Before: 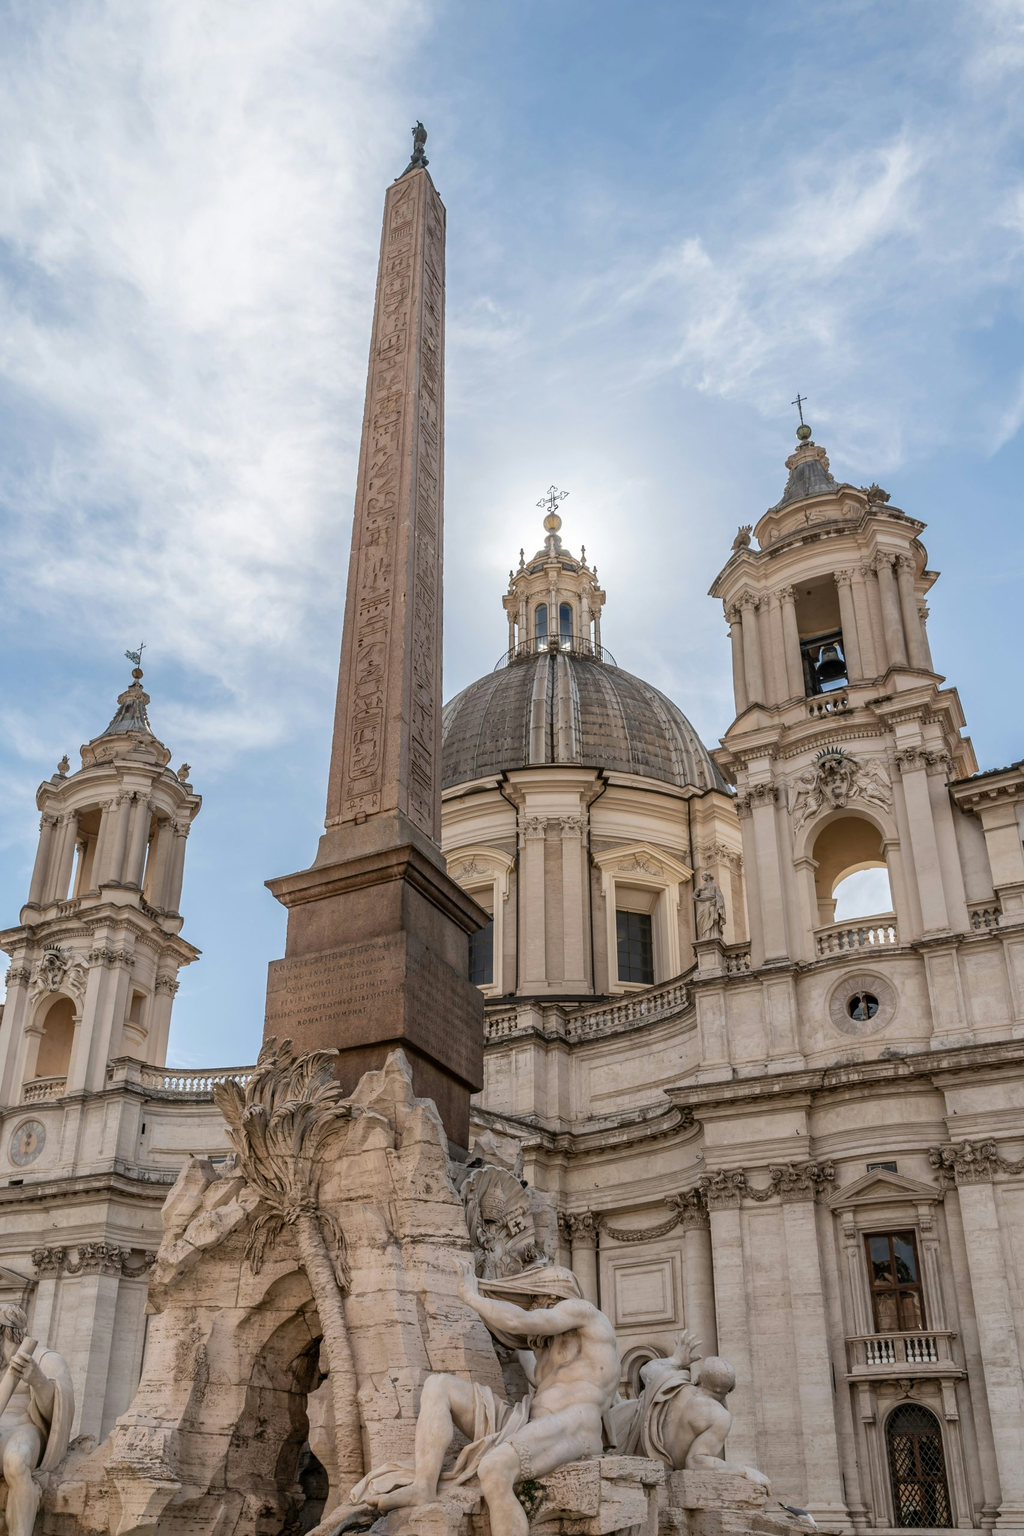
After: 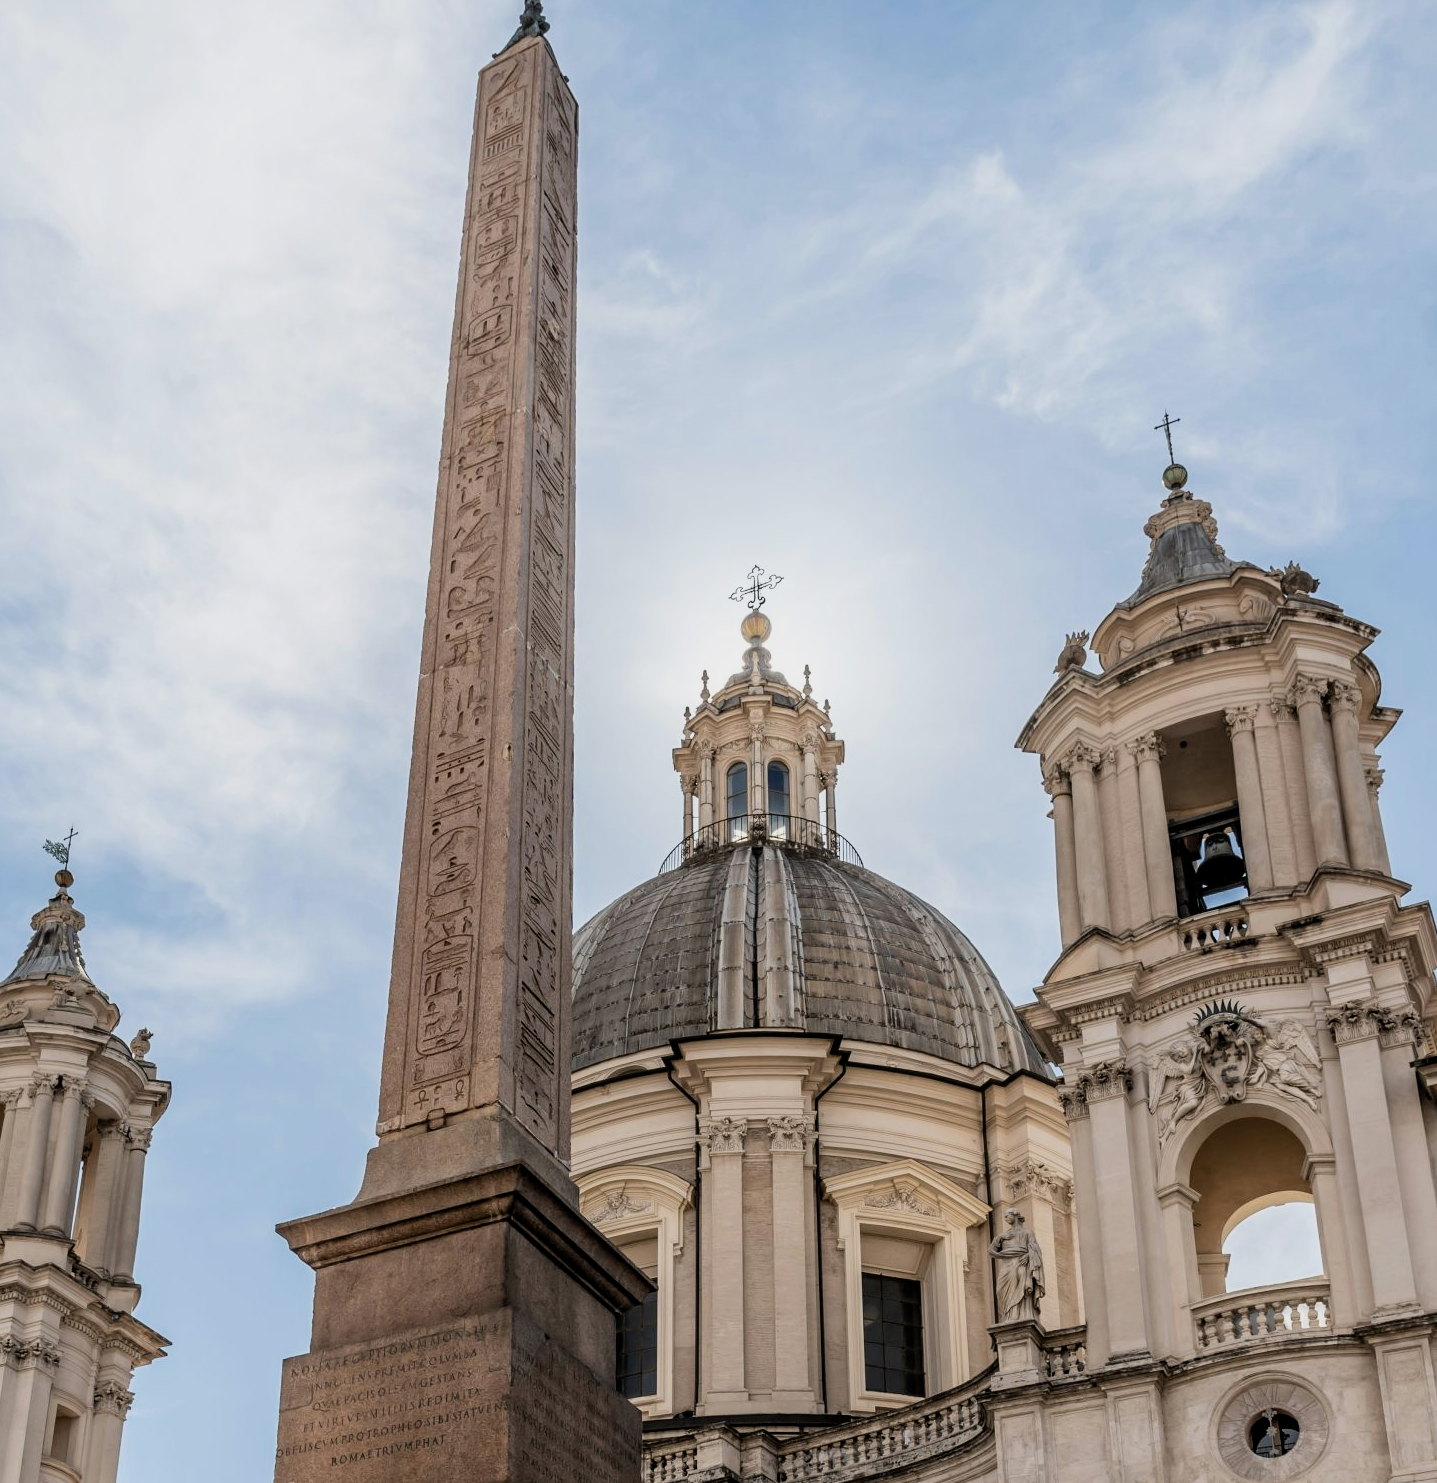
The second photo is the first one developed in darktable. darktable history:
filmic rgb: middle gray luminance 12.77%, black relative exposure -10.17 EV, white relative exposure 3.46 EV, target black luminance 0%, hardness 5.71, latitude 44.71%, contrast 1.215, highlights saturation mix 6.45%, shadows ↔ highlights balance 27.06%
crop and rotate: left 9.713%, top 9.538%, right 6.081%, bottom 32.526%
